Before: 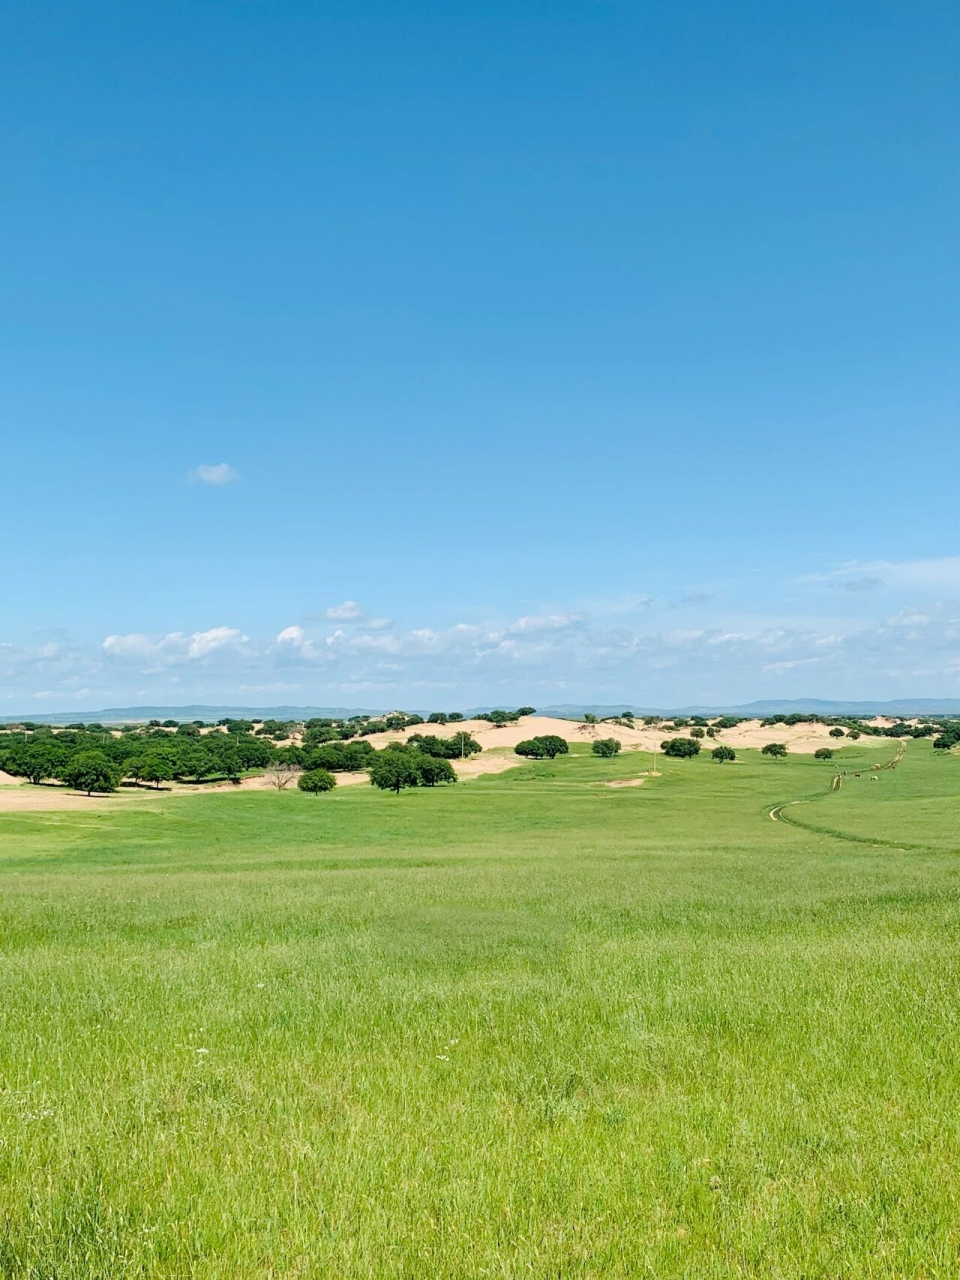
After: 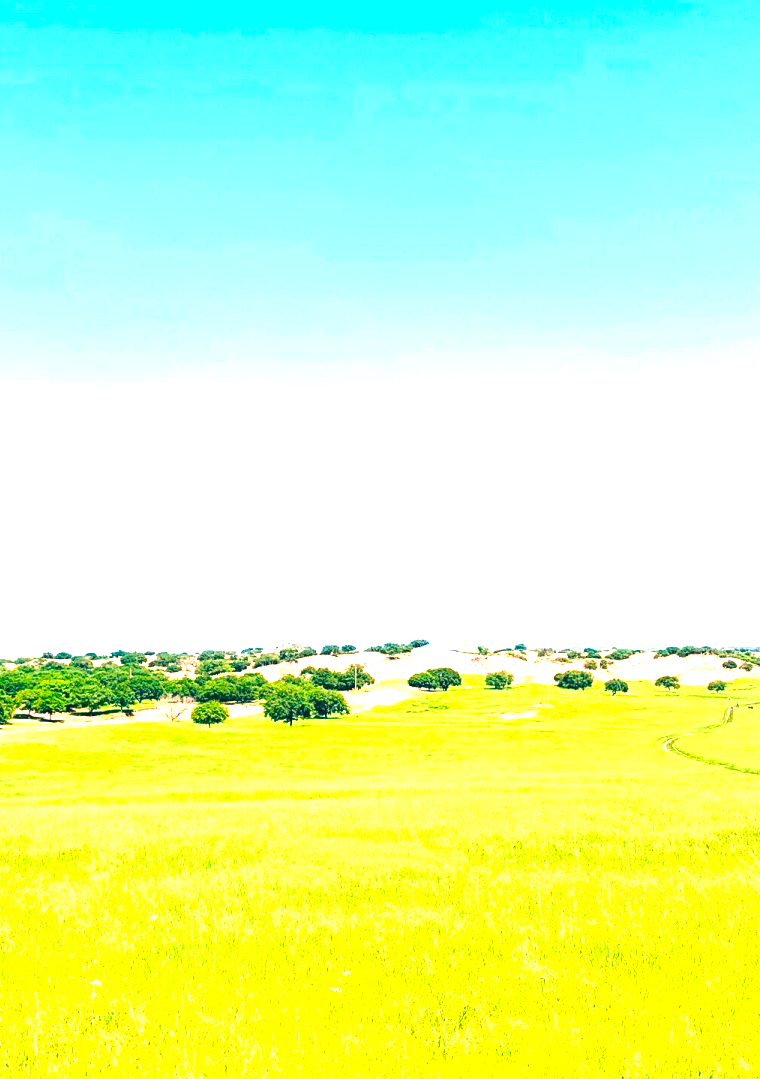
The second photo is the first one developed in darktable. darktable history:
color zones: curves: ch1 [(0, 0.469) (0.01, 0.469) (0.12, 0.446) (0.248, 0.469) (0.5, 0.5) (0.748, 0.5) (0.99, 0.469) (1, 0.469)]
crop: left 11.225%, top 5.381%, right 9.565%, bottom 10.314%
exposure: exposure 2.003 EV, compensate highlight preservation false
color correction: highlights a* 17.03, highlights b* 0.205, shadows a* -15.38, shadows b* -14.56, saturation 1.5
